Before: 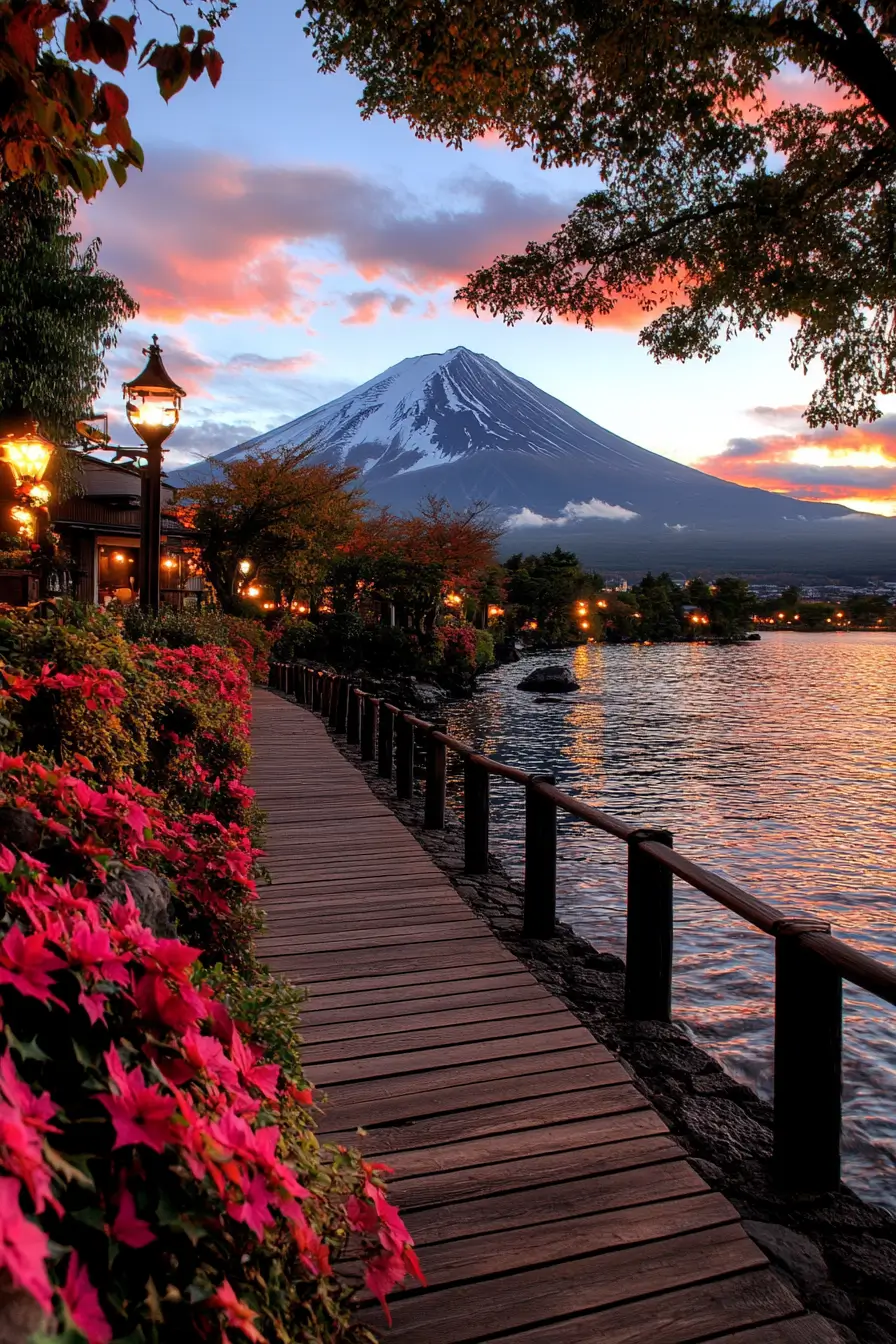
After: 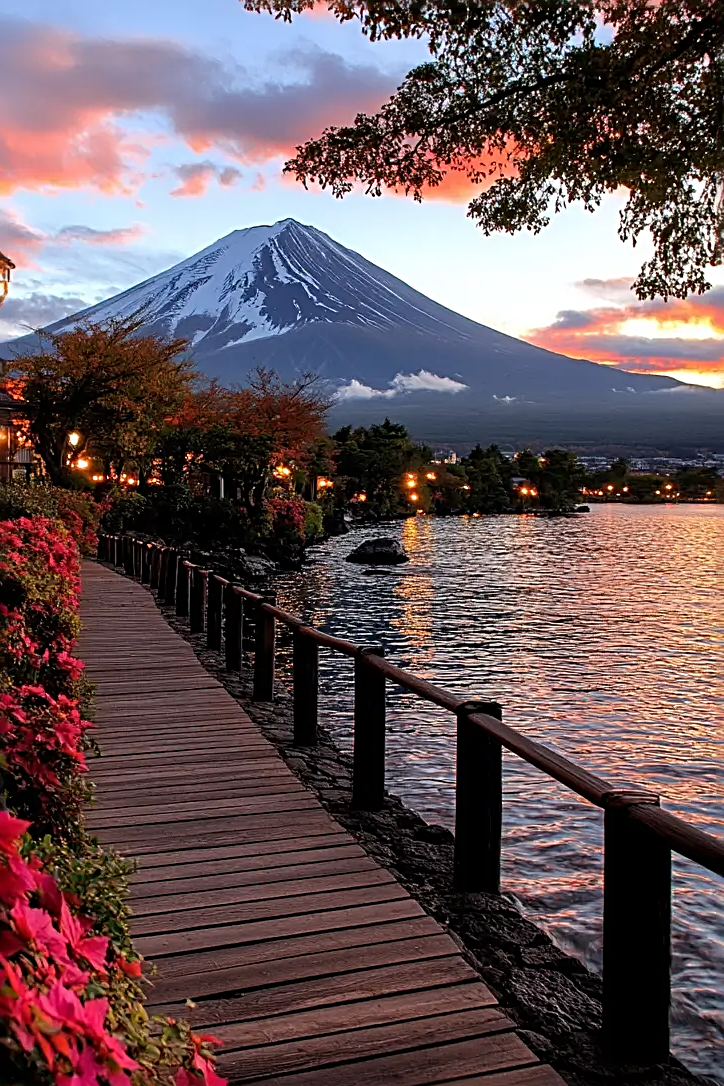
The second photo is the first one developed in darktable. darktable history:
crop: left 19.159%, top 9.58%, bottom 9.58%
sharpen: radius 2.817, amount 0.715
